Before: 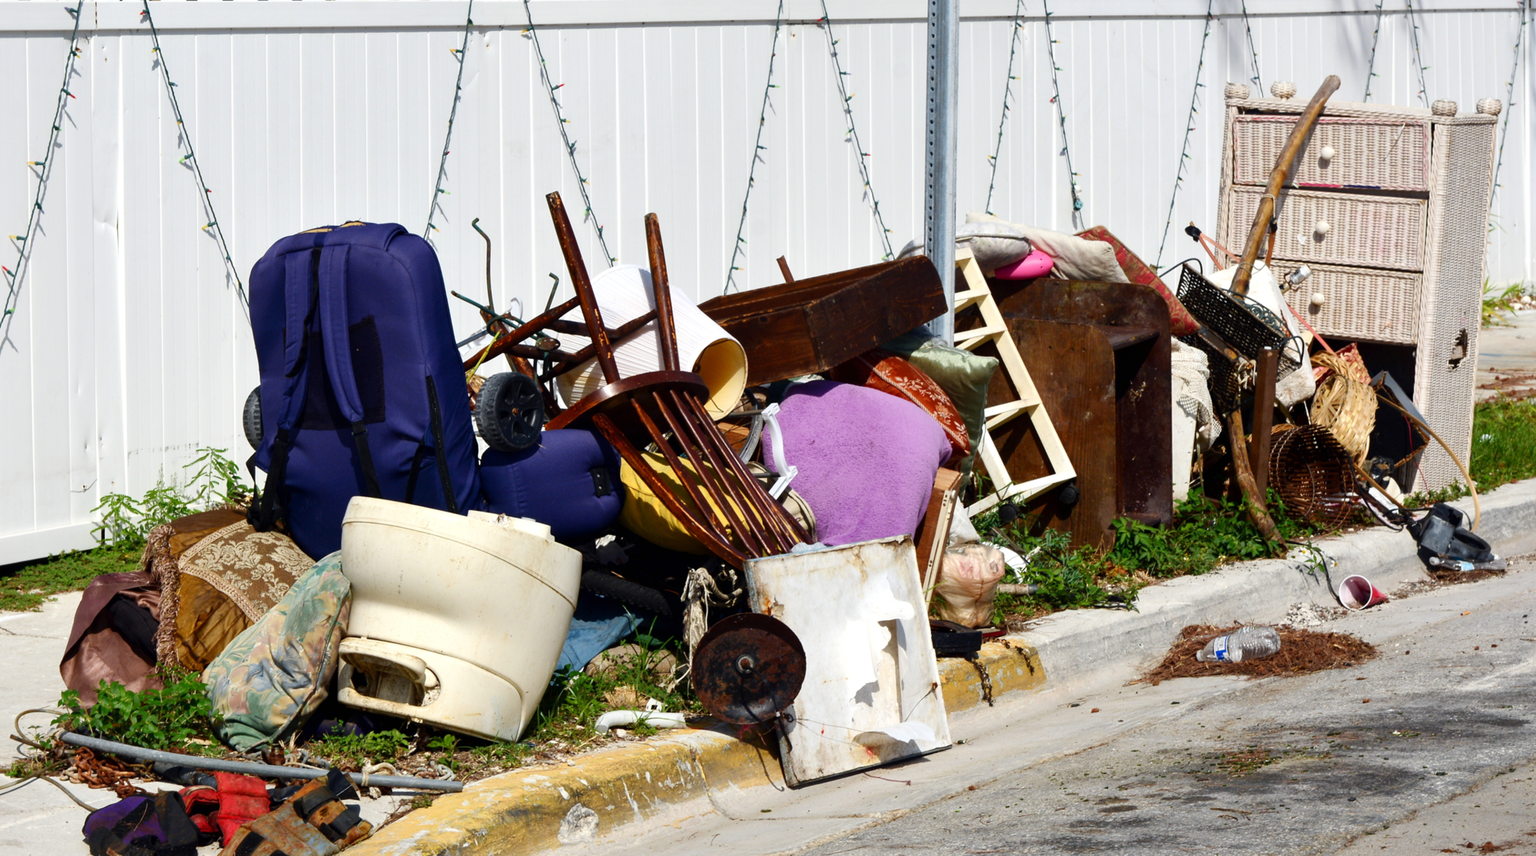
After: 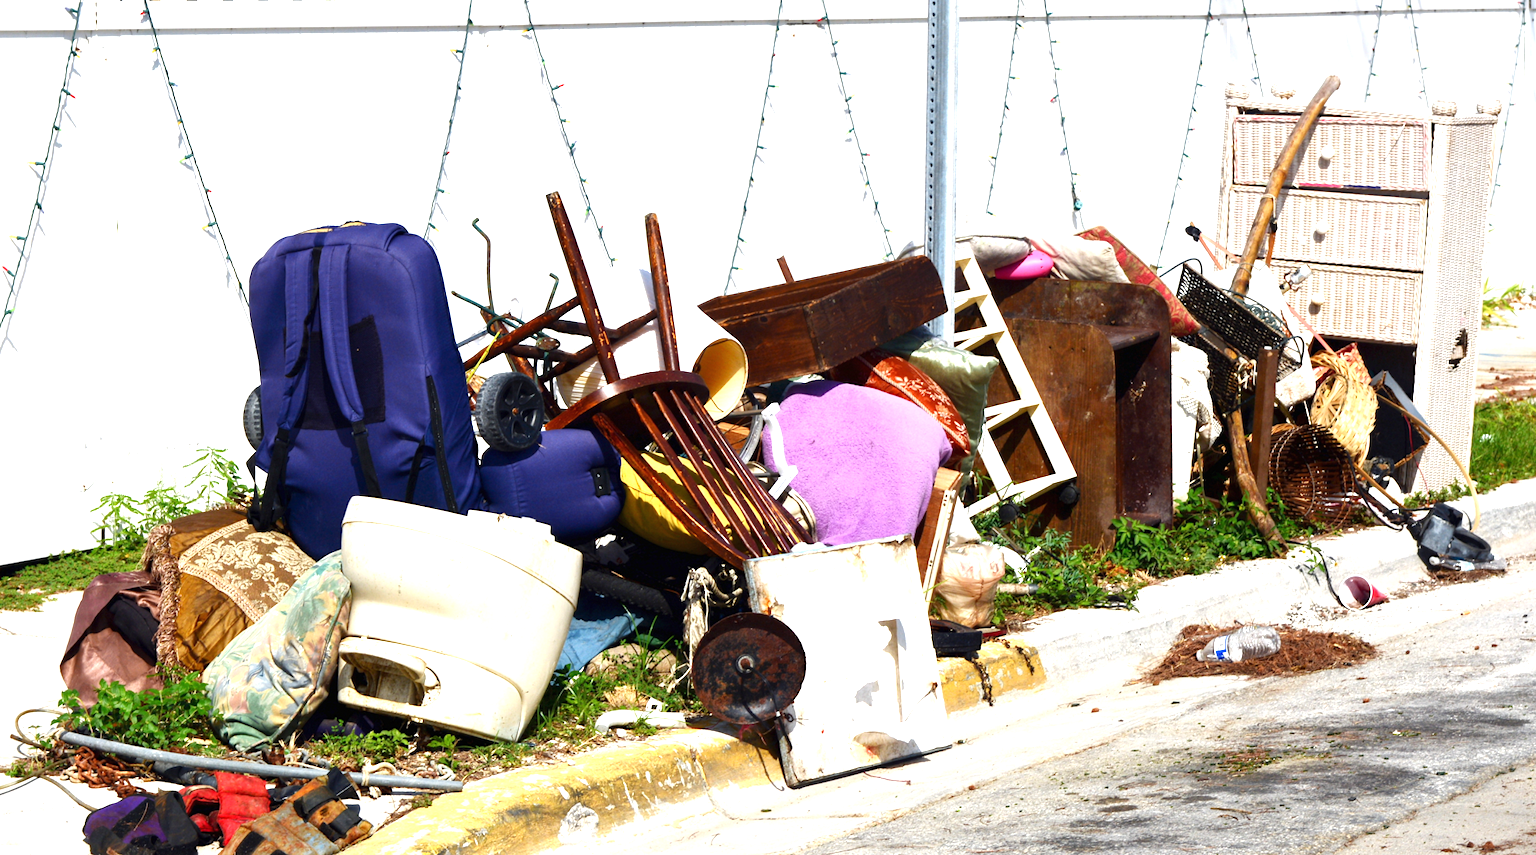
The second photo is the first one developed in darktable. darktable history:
exposure: black level correction 0, exposure 1 EV, compensate exposure bias true, compensate highlight preservation false
